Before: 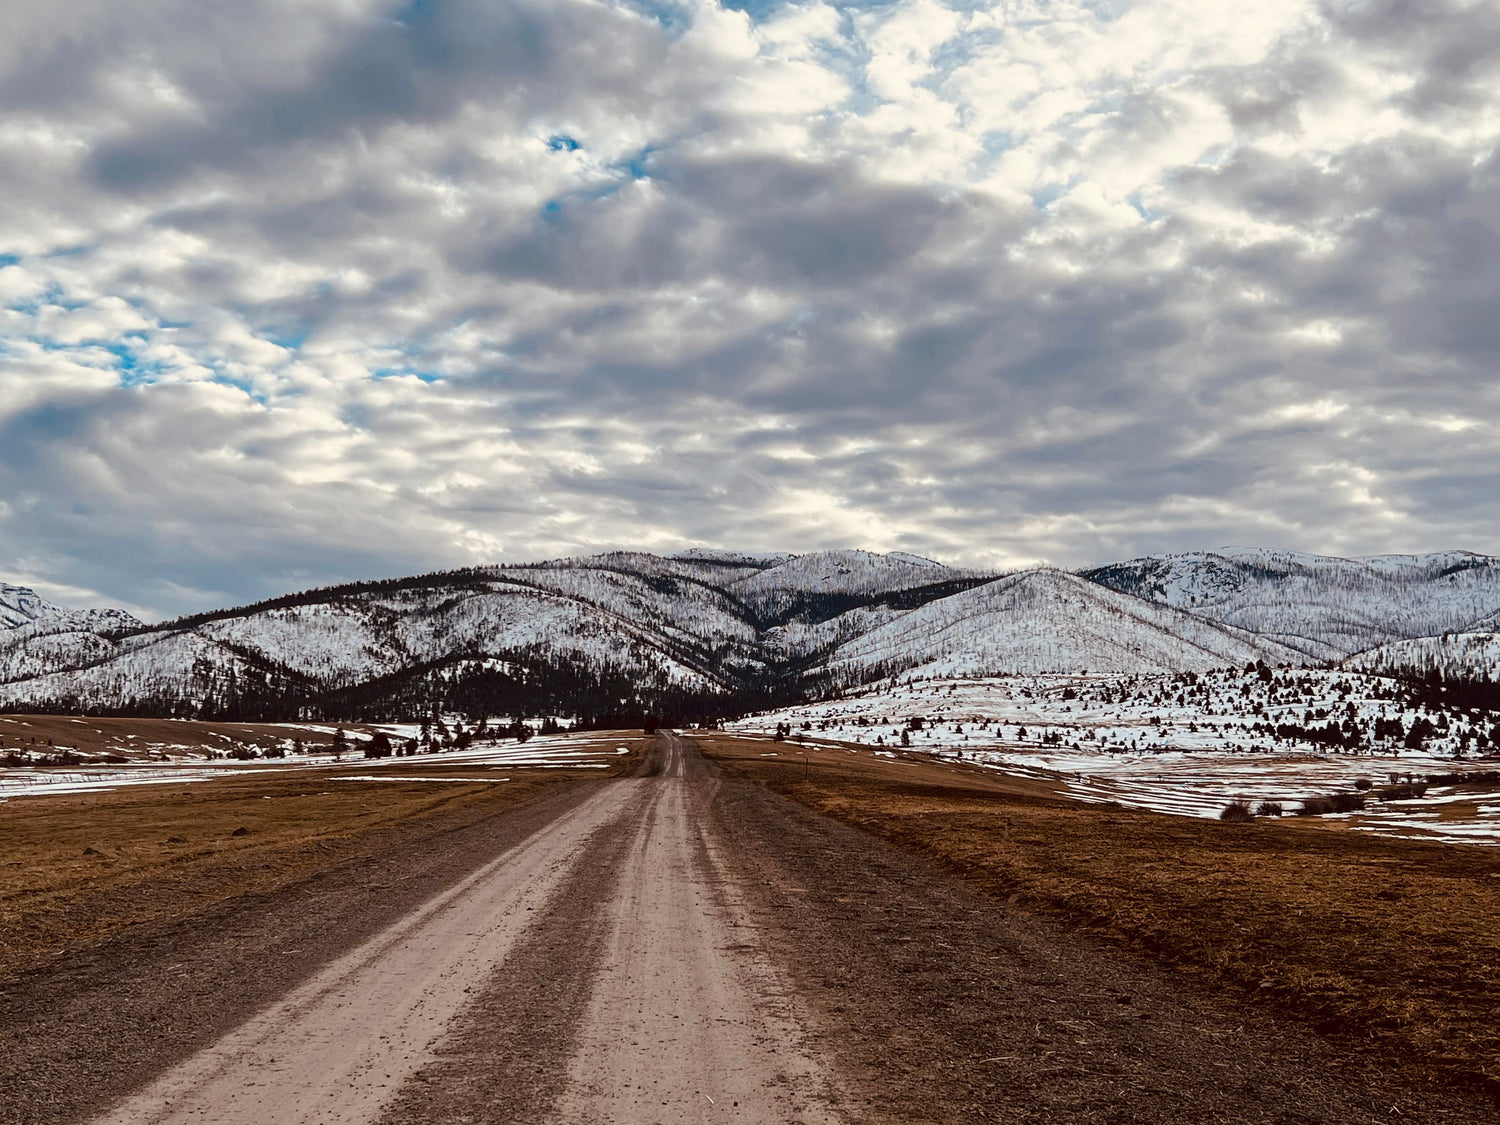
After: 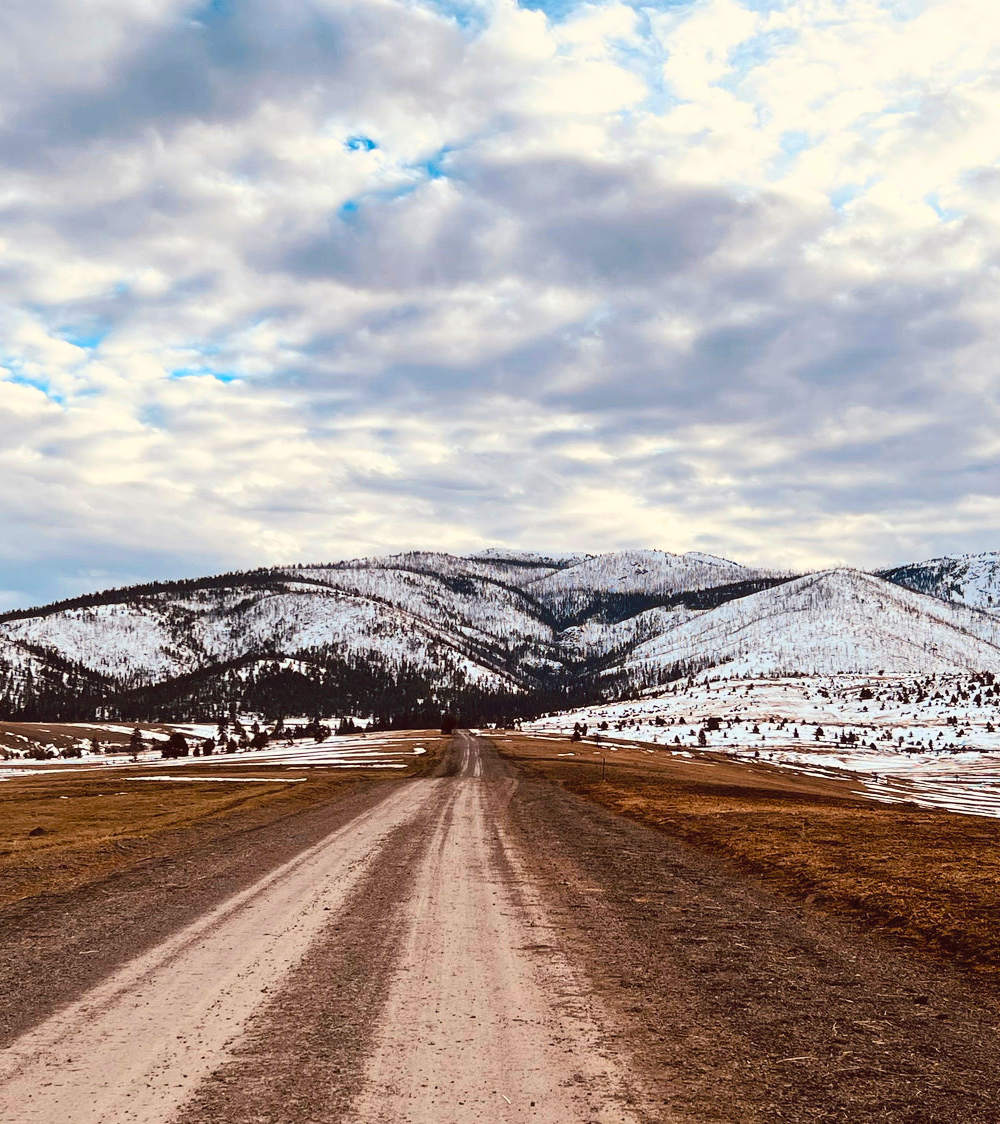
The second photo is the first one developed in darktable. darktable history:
crop and rotate: left 13.537%, right 19.796%
contrast brightness saturation: contrast 0.24, brightness 0.26, saturation 0.39
